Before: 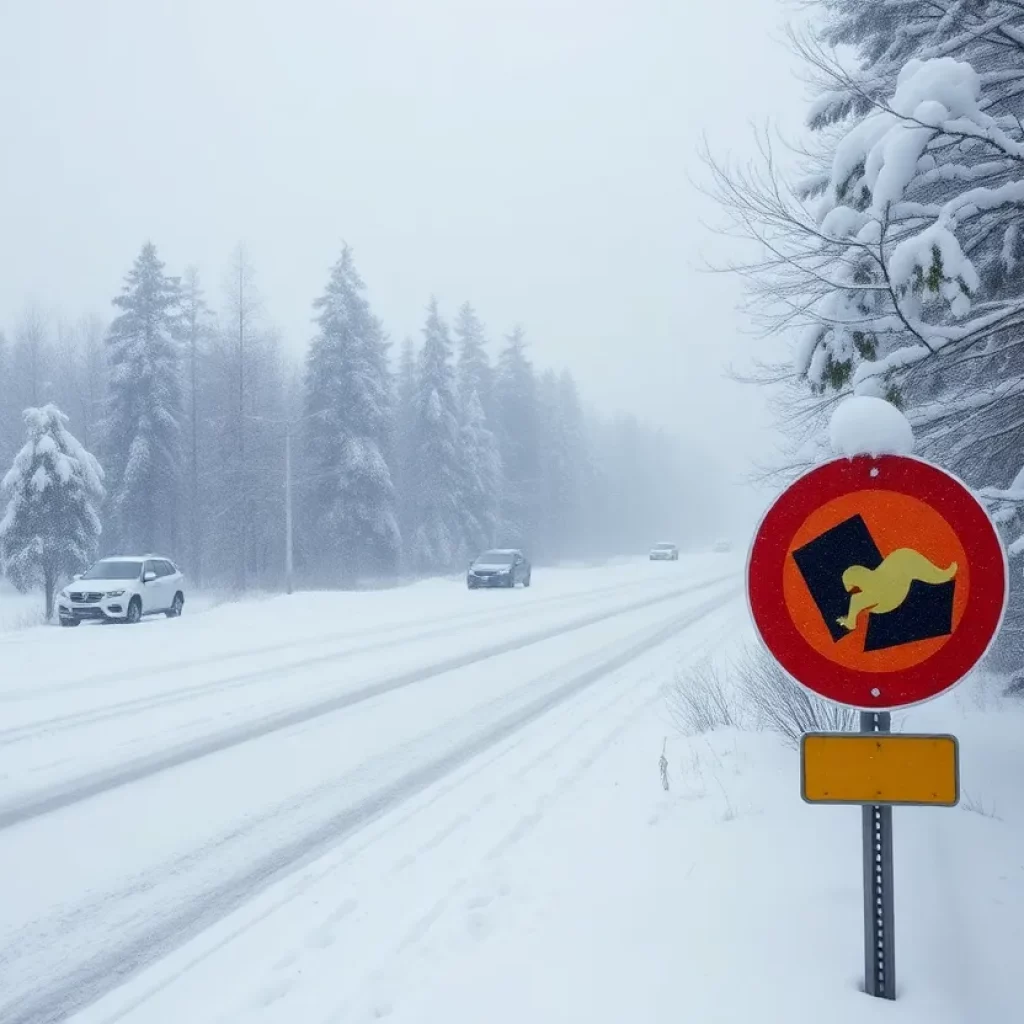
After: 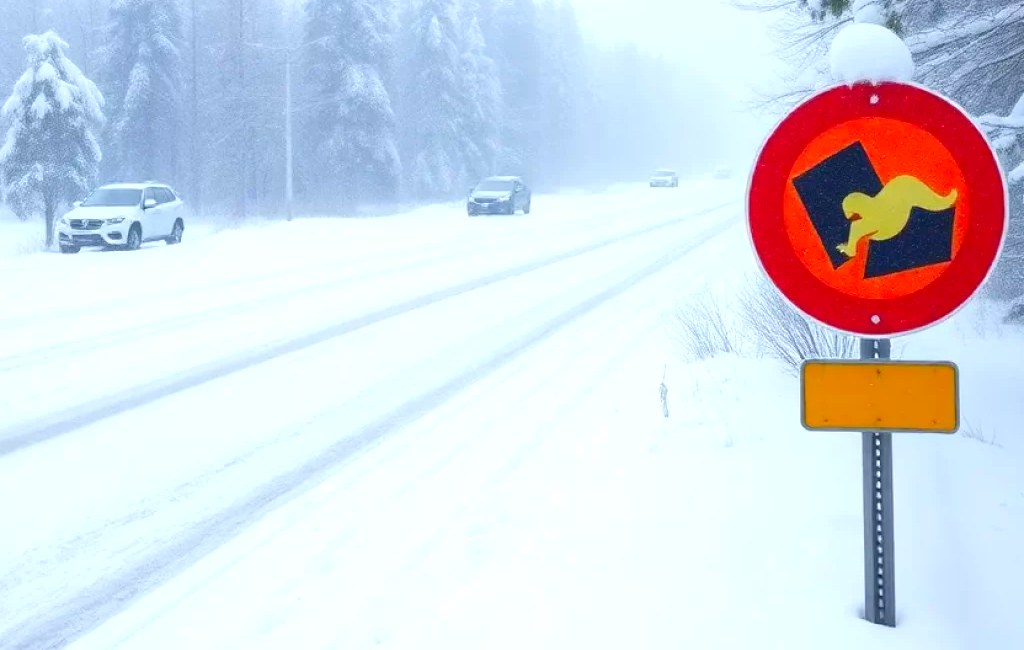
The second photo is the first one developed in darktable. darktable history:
exposure: black level correction 0.001, exposure 0.955 EV, compensate exposure bias true, compensate highlight preservation false
crop and rotate: top 36.435%
contrast brightness saturation: contrast -0.19, saturation 0.19
